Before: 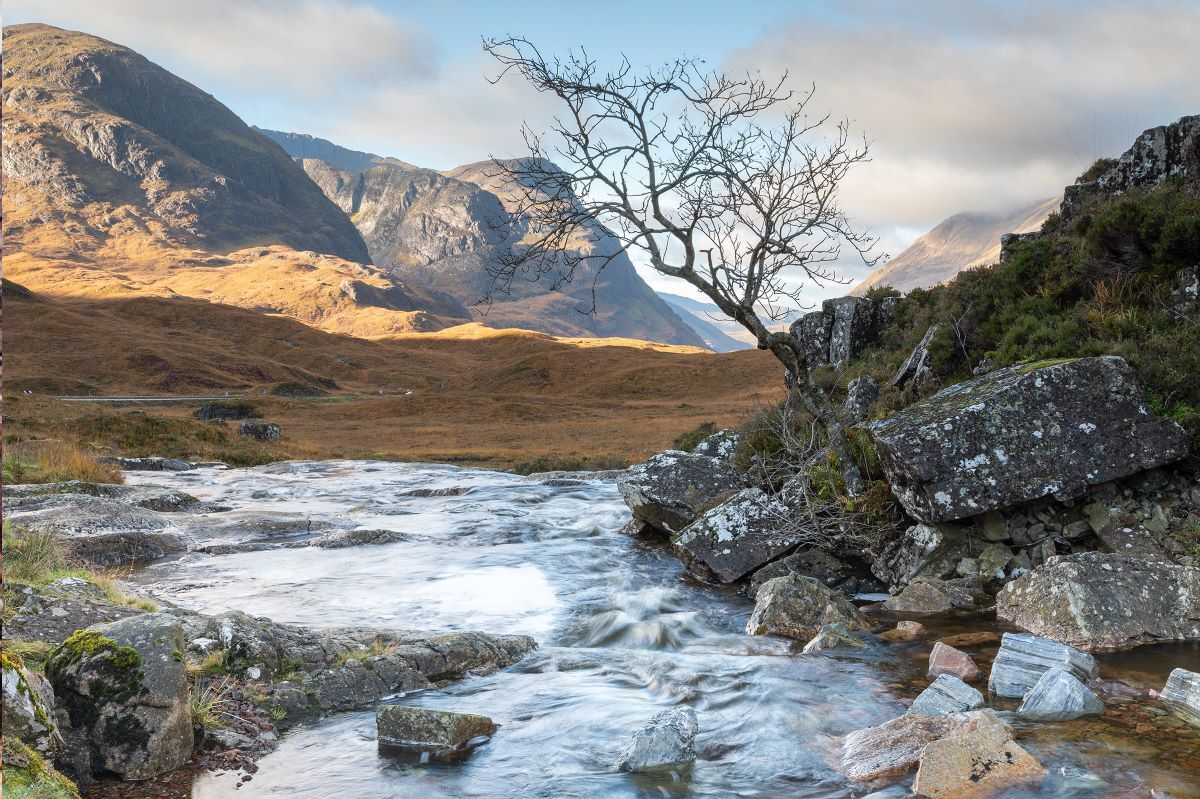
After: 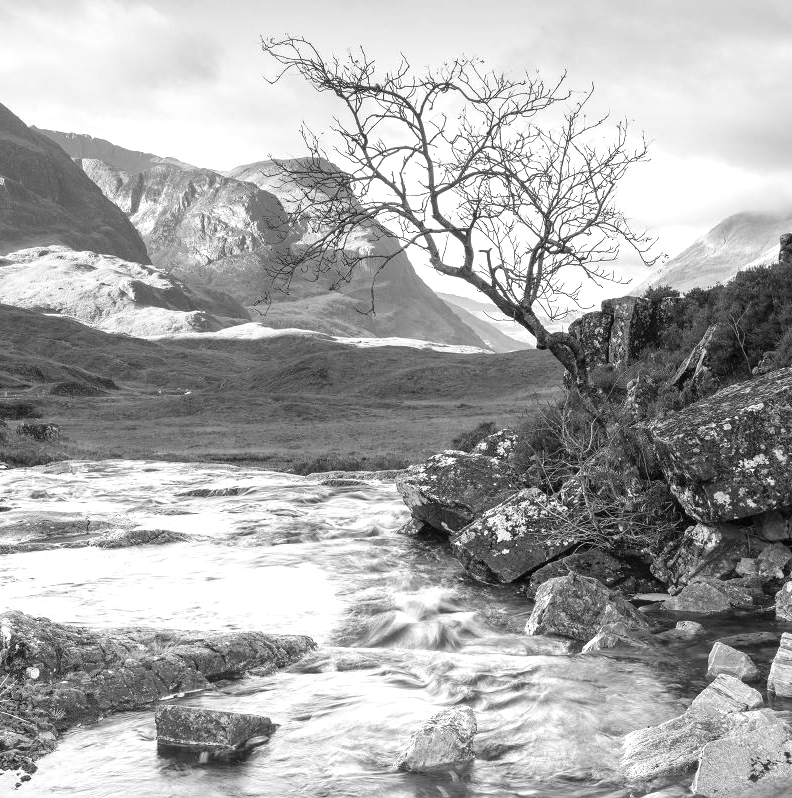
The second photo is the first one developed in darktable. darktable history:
exposure: black level correction 0, exposure 0.5 EV, compensate highlight preservation false
monochrome: on, module defaults
crop and rotate: left 18.442%, right 15.508%
